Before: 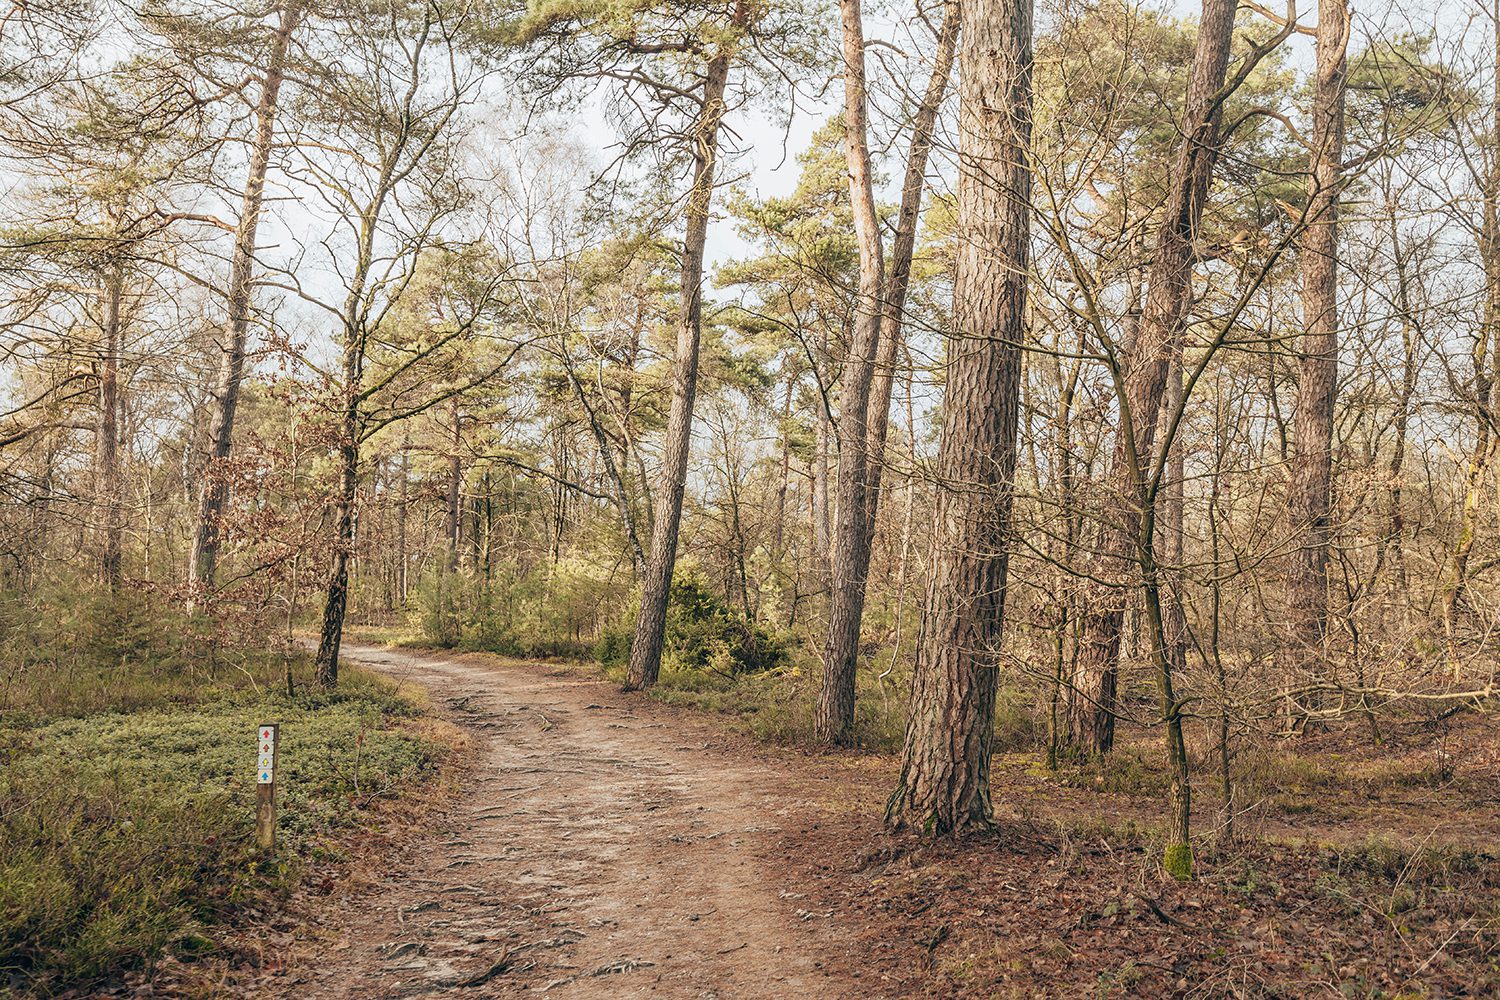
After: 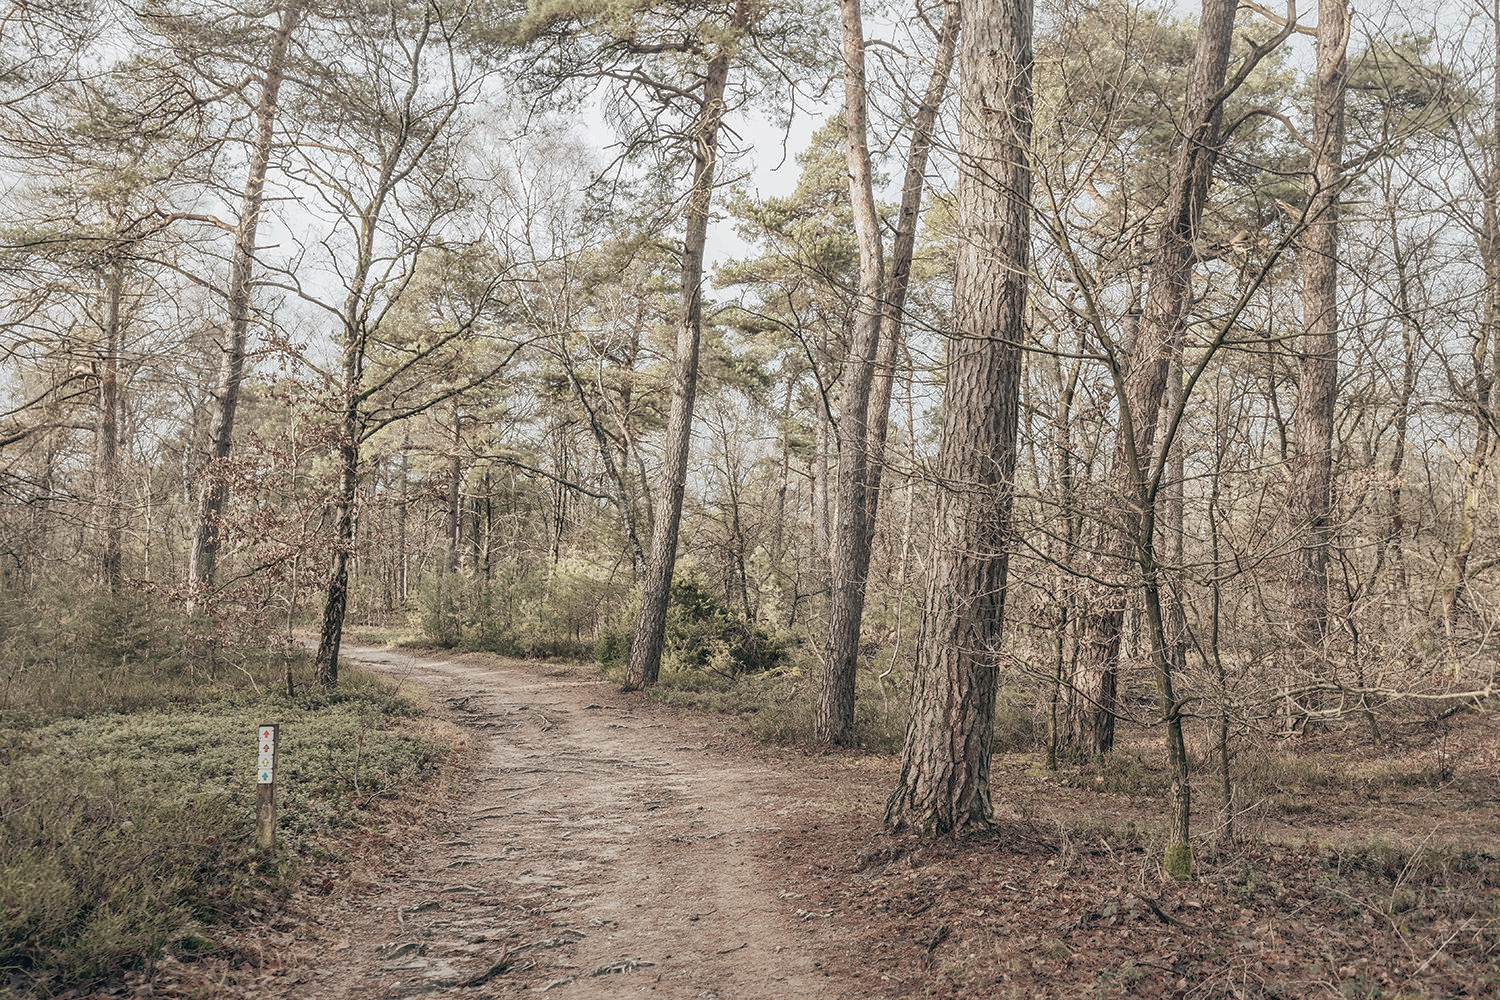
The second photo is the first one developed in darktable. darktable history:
shadows and highlights: on, module defaults
color zones: curves: ch0 [(0, 0.559) (0.153, 0.551) (0.229, 0.5) (0.429, 0.5) (0.571, 0.5) (0.714, 0.5) (0.857, 0.5) (1, 0.559)]; ch1 [(0, 0.417) (0.112, 0.336) (0.213, 0.26) (0.429, 0.34) (0.571, 0.35) (0.683, 0.331) (0.857, 0.344) (1, 0.417)]
